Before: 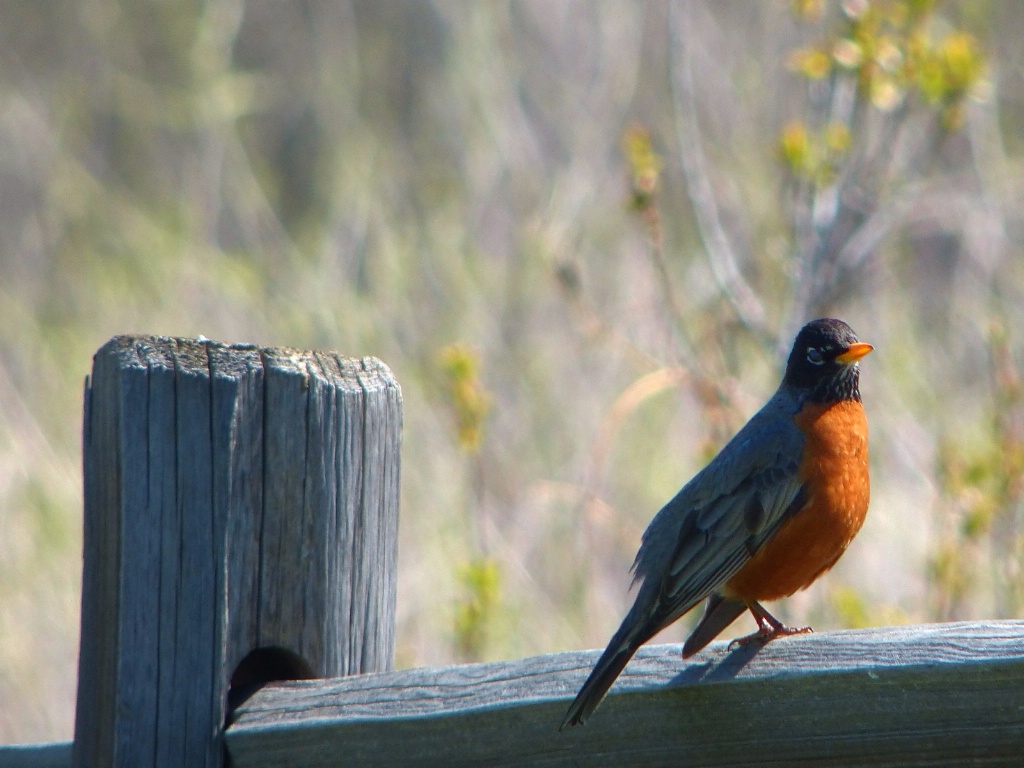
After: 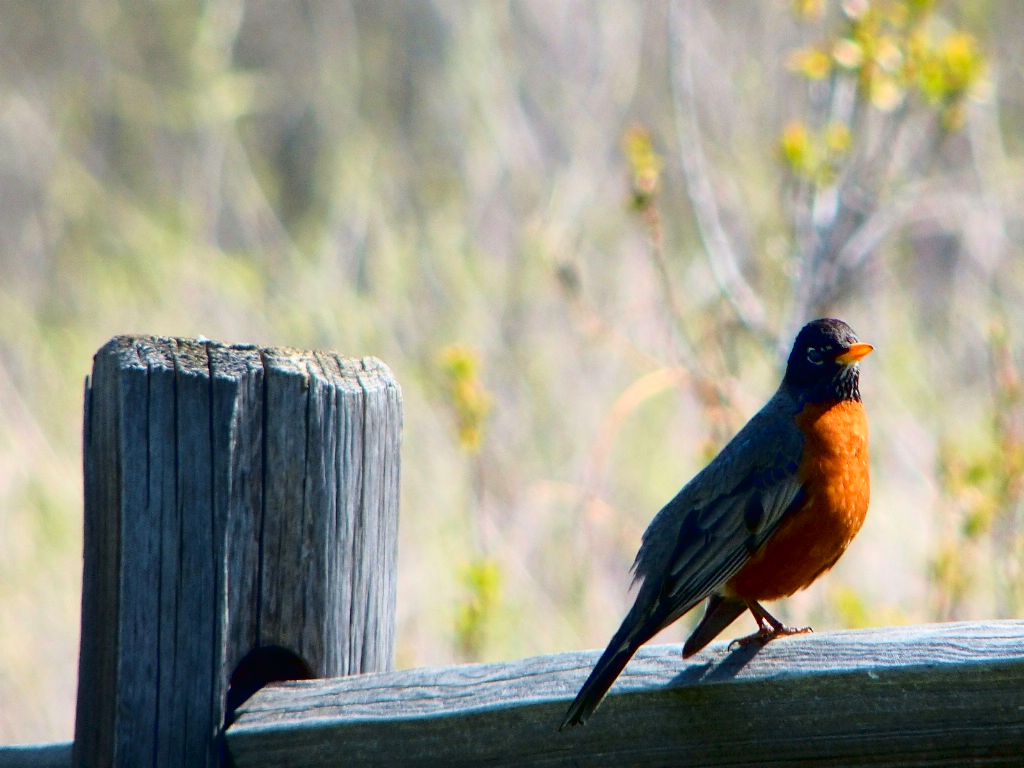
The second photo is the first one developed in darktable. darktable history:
tone curve: curves: ch0 [(0, 0.012) (0.037, 0.03) (0.123, 0.092) (0.19, 0.157) (0.269, 0.27) (0.48, 0.57) (0.595, 0.695) (0.718, 0.823) (0.855, 0.913) (1, 0.982)]; ch1 [(0, 0) (0.243, 0.245) (0.422, 0.415) (0.493, 0.495) (0.508, 0.506) (0.536, 0.542) (0.569, 0.611) (0.611, 0.662) (0.769, 0.807) (1, 1)]; ch2 [(0, 0) (0.249, 0.216) (0.349, 0.321) (0.424, 0.442) (0.476, 0.483) (0.498, 0.499) (0.517, 0.519) (0.532, 0.56) (0.569, 0.624) (0.614, 0.667) (0.706, 0.757) (0.808, 0.809) (0.991, 0.968)], color space Lab, linked channels, preserve colors none
exposure: black level correction 0.013, compensate highlight preservation false
tone equalizer: edges refinement/feathering 500, mask exposure compensation -1.57 EV, preserve details no
